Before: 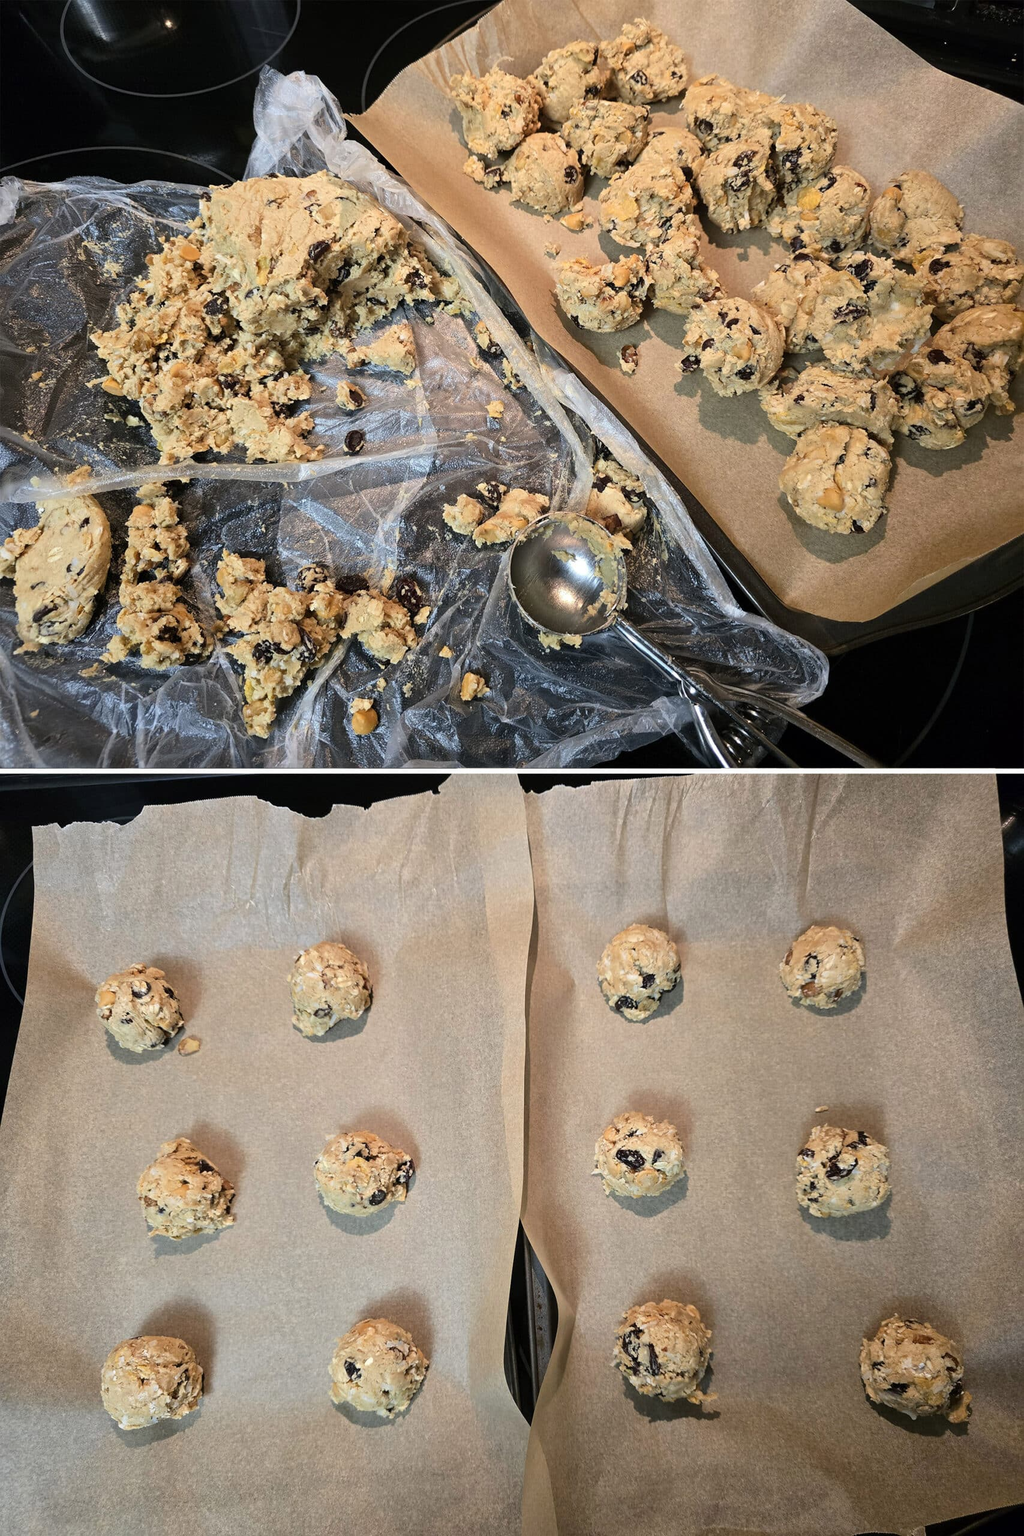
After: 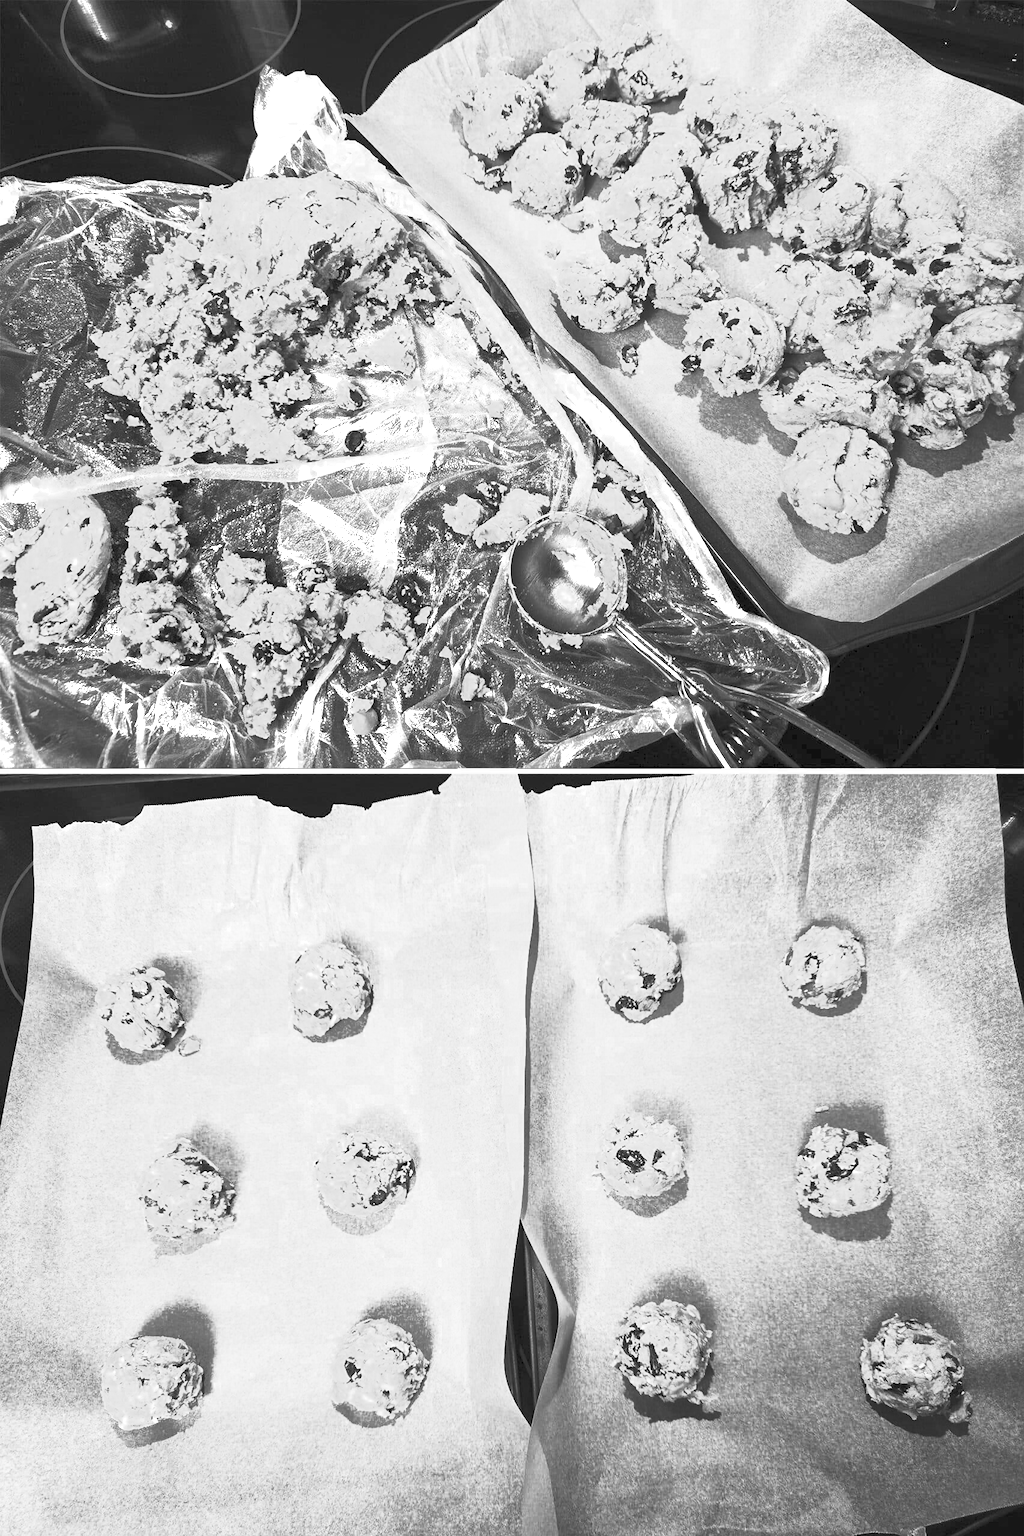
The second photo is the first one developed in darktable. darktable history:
shadows and highlights: highlights color adjustment 0.65%
contrast brightness saturation: contrast 0.984, brightness 0.999, saturation 0.984
color zones: curves: ch0 [(0, 0.613) (0.01, 0.613) (0.245, 0.448) (0.498, 0.529) (0.642, 0.665) (0.879, 0.777) (0.99, 0.613)]; ch1 [(0, 0) (0.143, 0) (0.286, 0) (0.429, 0) (0.571, 0) (0.714, 0) (0.857, 0)]
